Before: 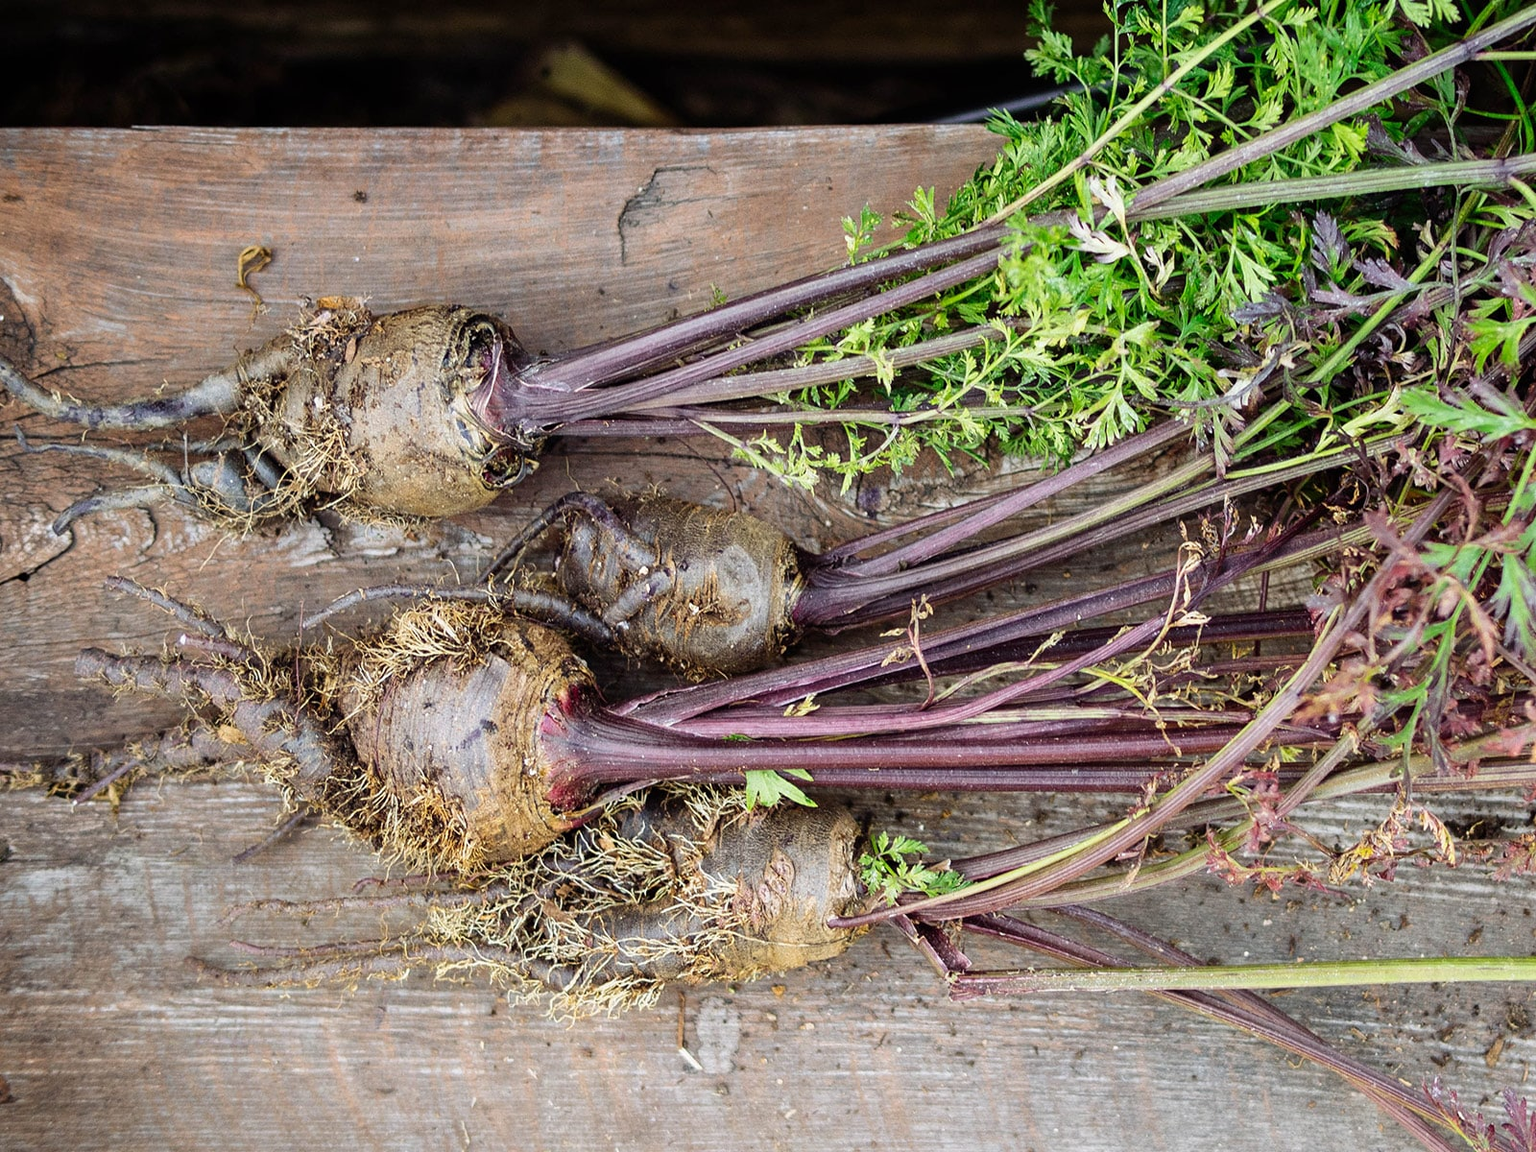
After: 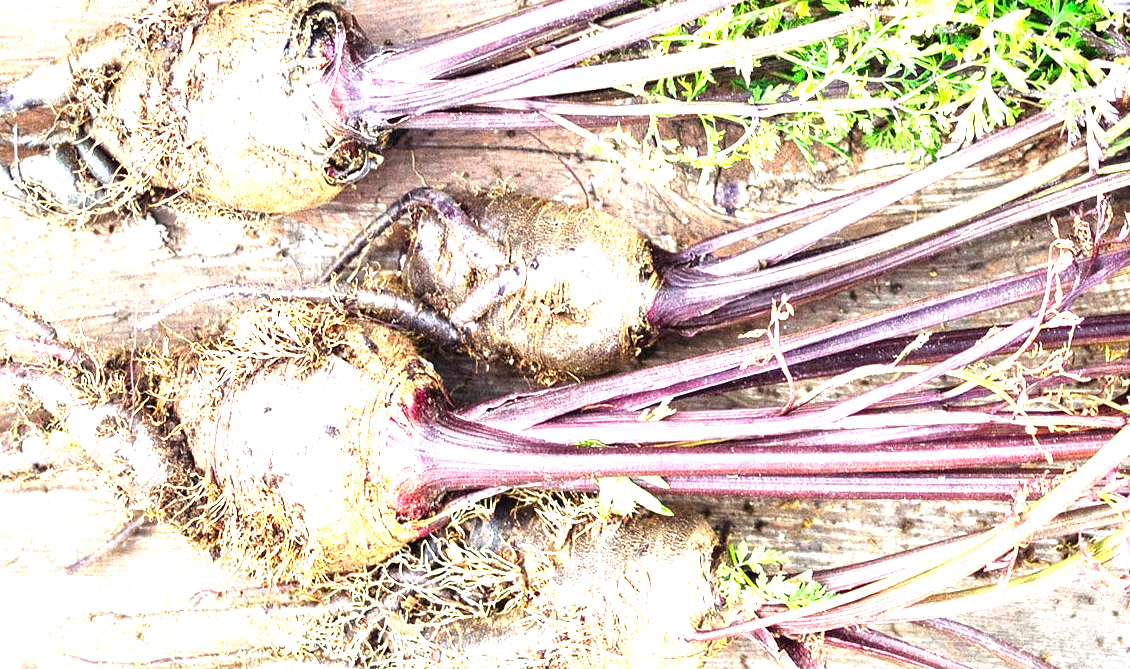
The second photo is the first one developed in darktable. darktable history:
exposure: exposure 2.284 EV, compensate exposure bias true, compensate highlight preservation false
crop: left 11.129%, top 27.127%, right 18.232%, bottom 17.096%
